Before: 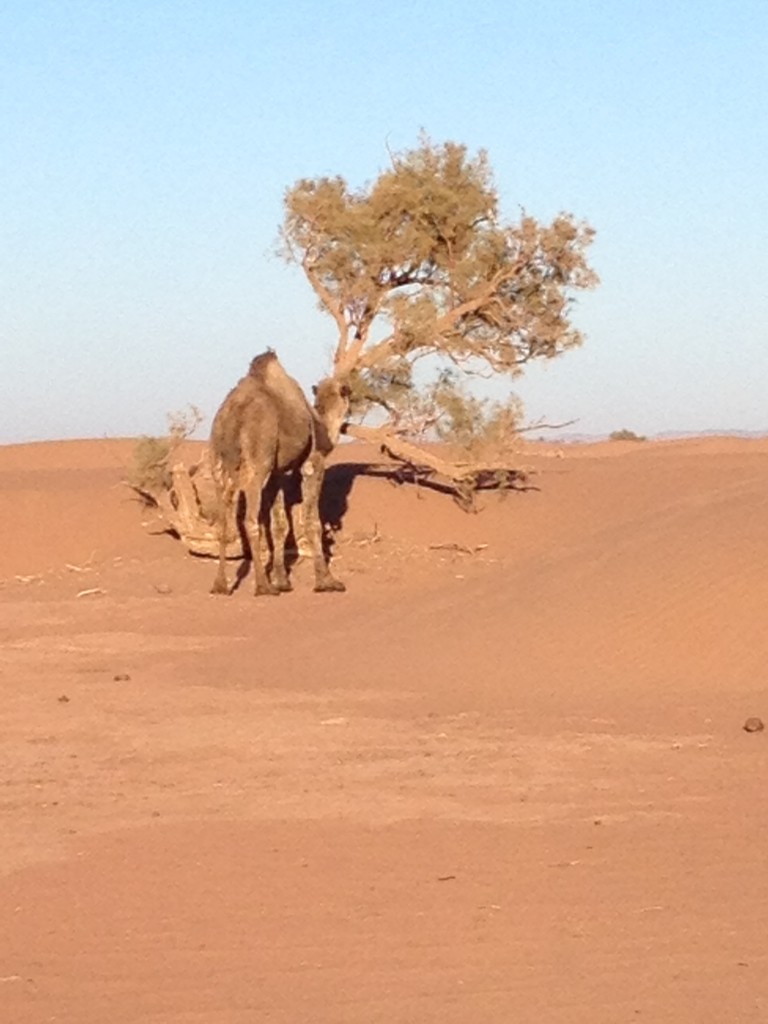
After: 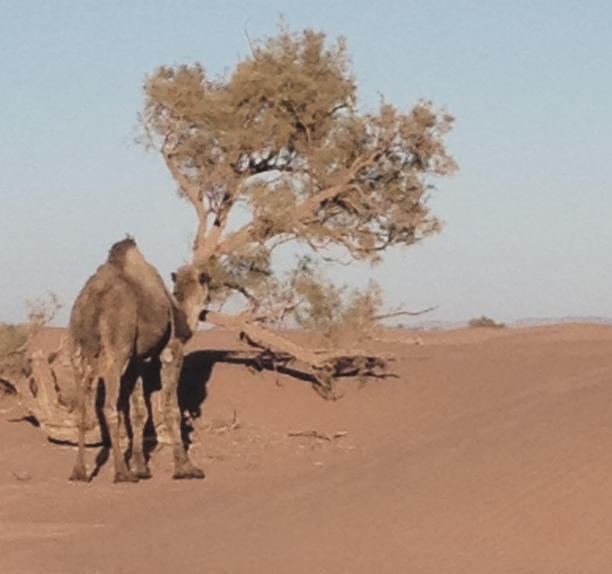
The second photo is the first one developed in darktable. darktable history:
exposure: black level correction -0.04, exposure 0.063 EV, compensate highlight preservation false
crop: left 18.364%, top 11.066%, right 1.834%, bottom 32.842%
filmic rgb: black relative exposure -7.65 EV, white relative exposure 4.56 EV, threshold 2.99 EV, hardness 3.61, enable highlight reconstruction true
levels: white 99.93%, levels [0.101, 0.578, 0.953]
